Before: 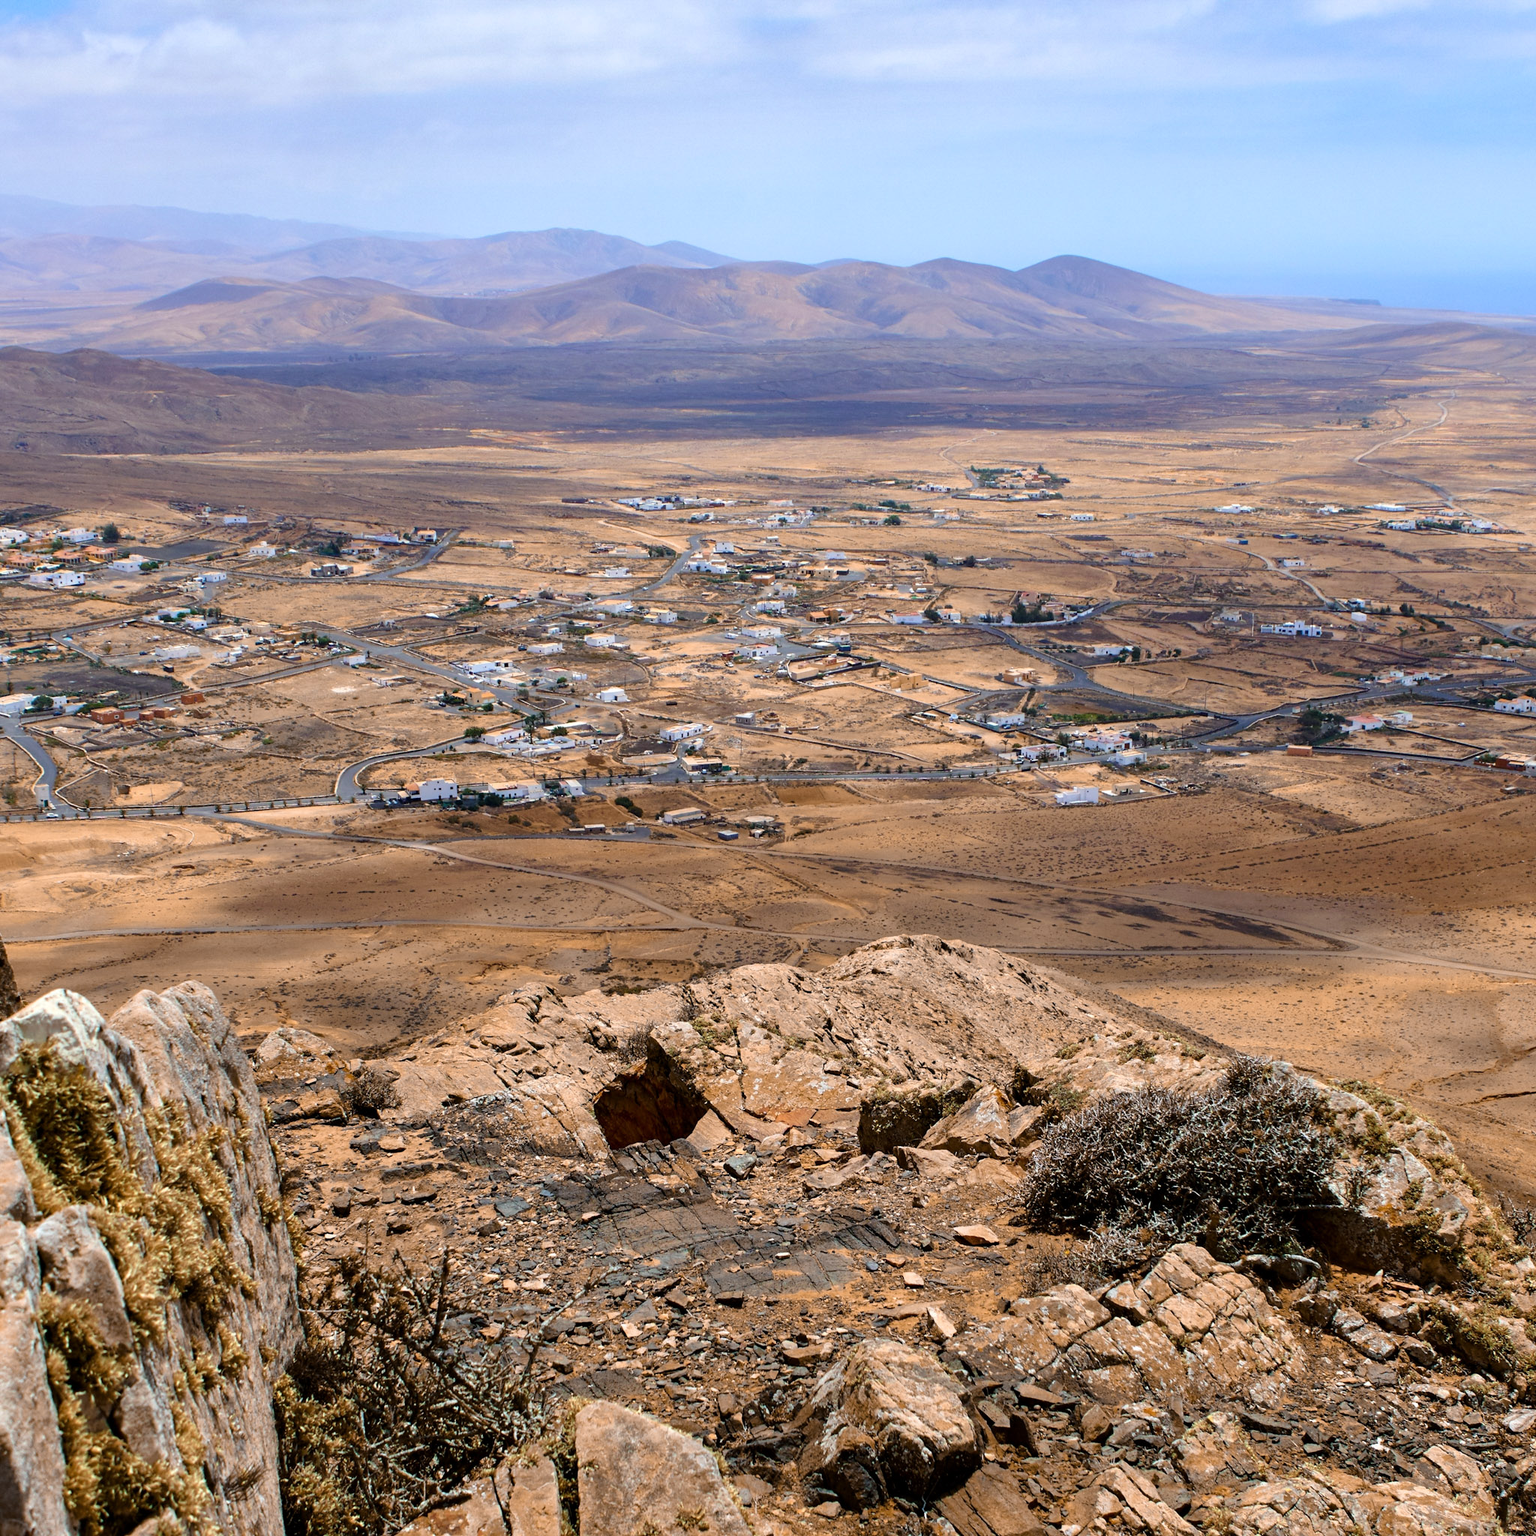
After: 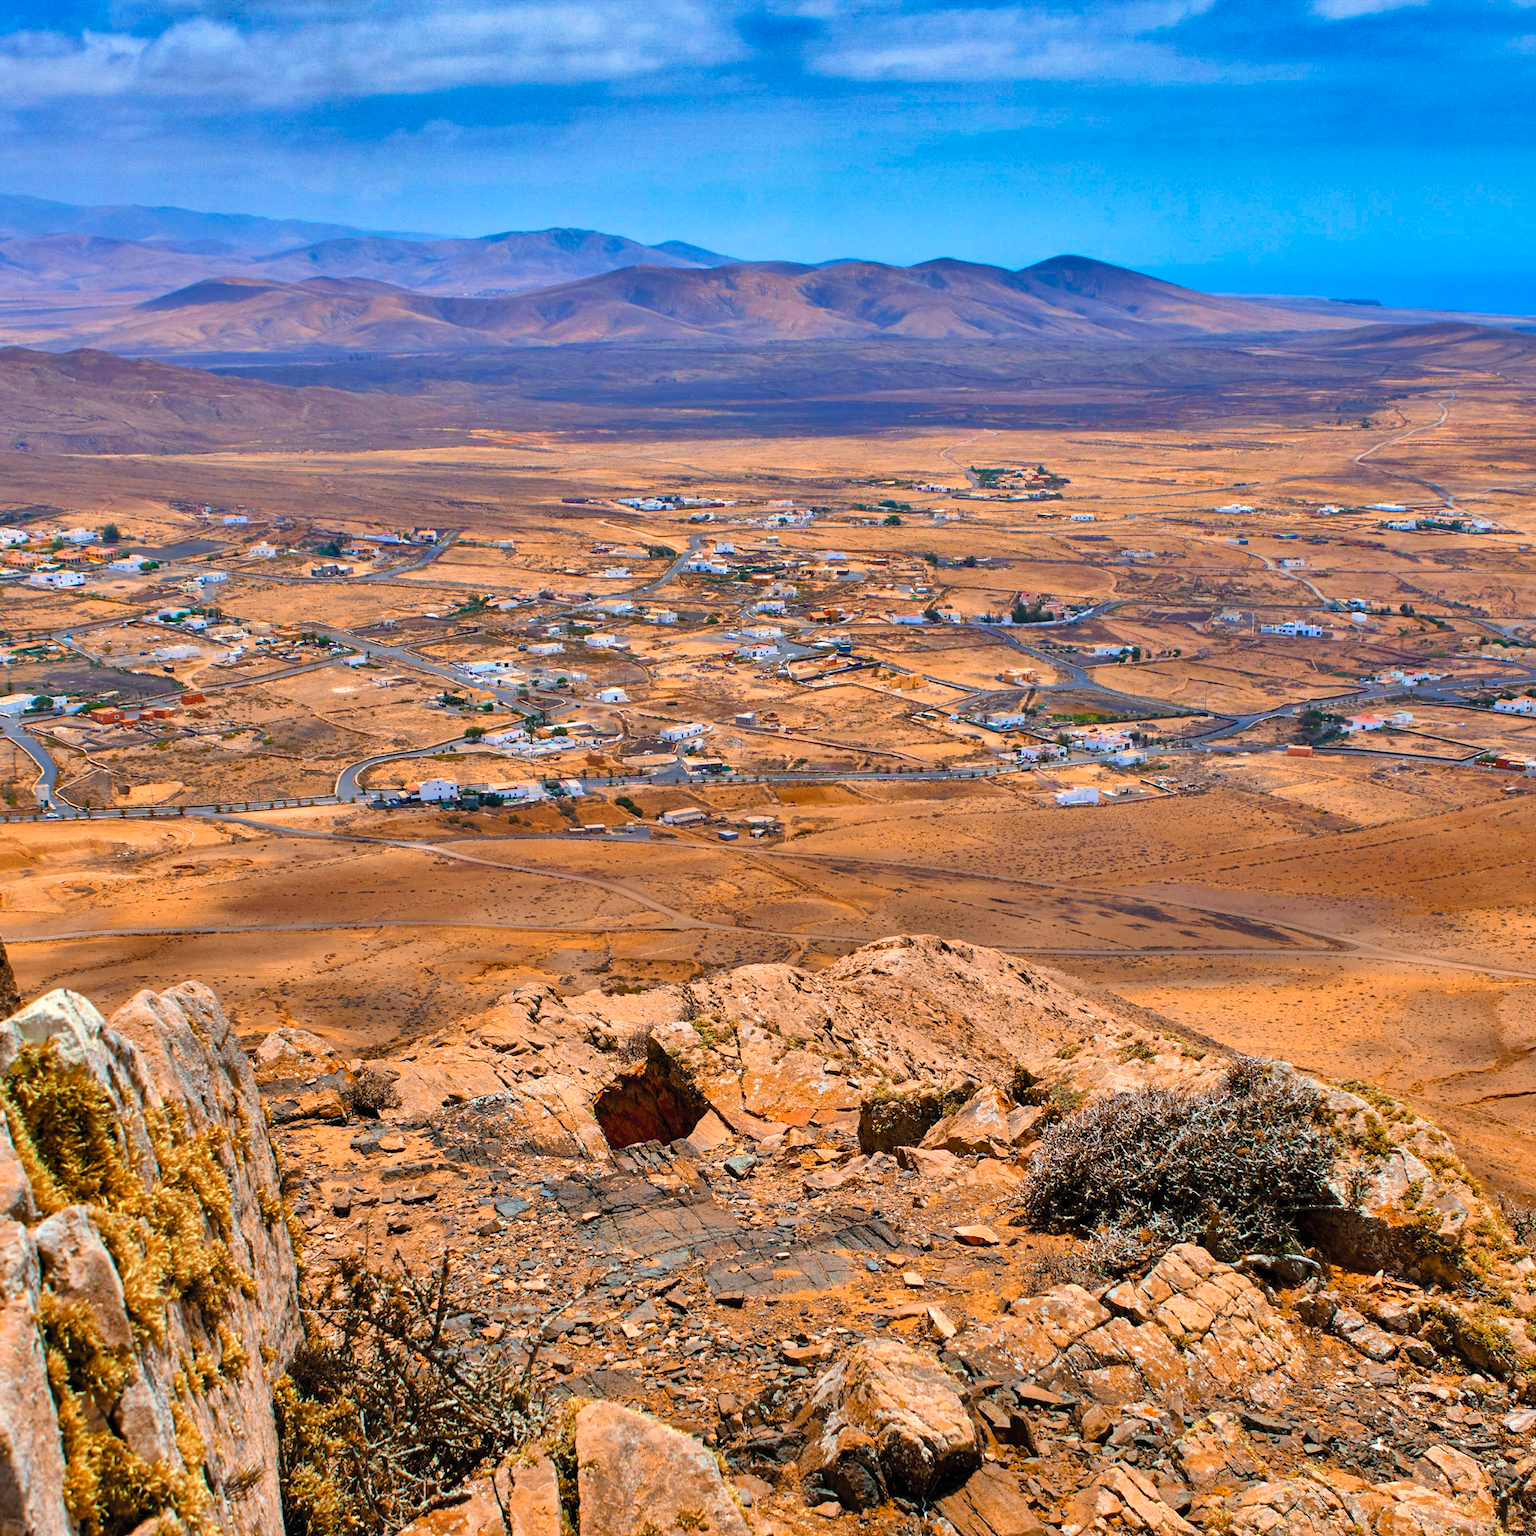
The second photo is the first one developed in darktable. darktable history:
shadows and highlights: shadows 20.75, highlights -81.48, soften with gaussian
contrast brightness saturation: contrast 0.066, brightness 0.174, saturation 0.414
